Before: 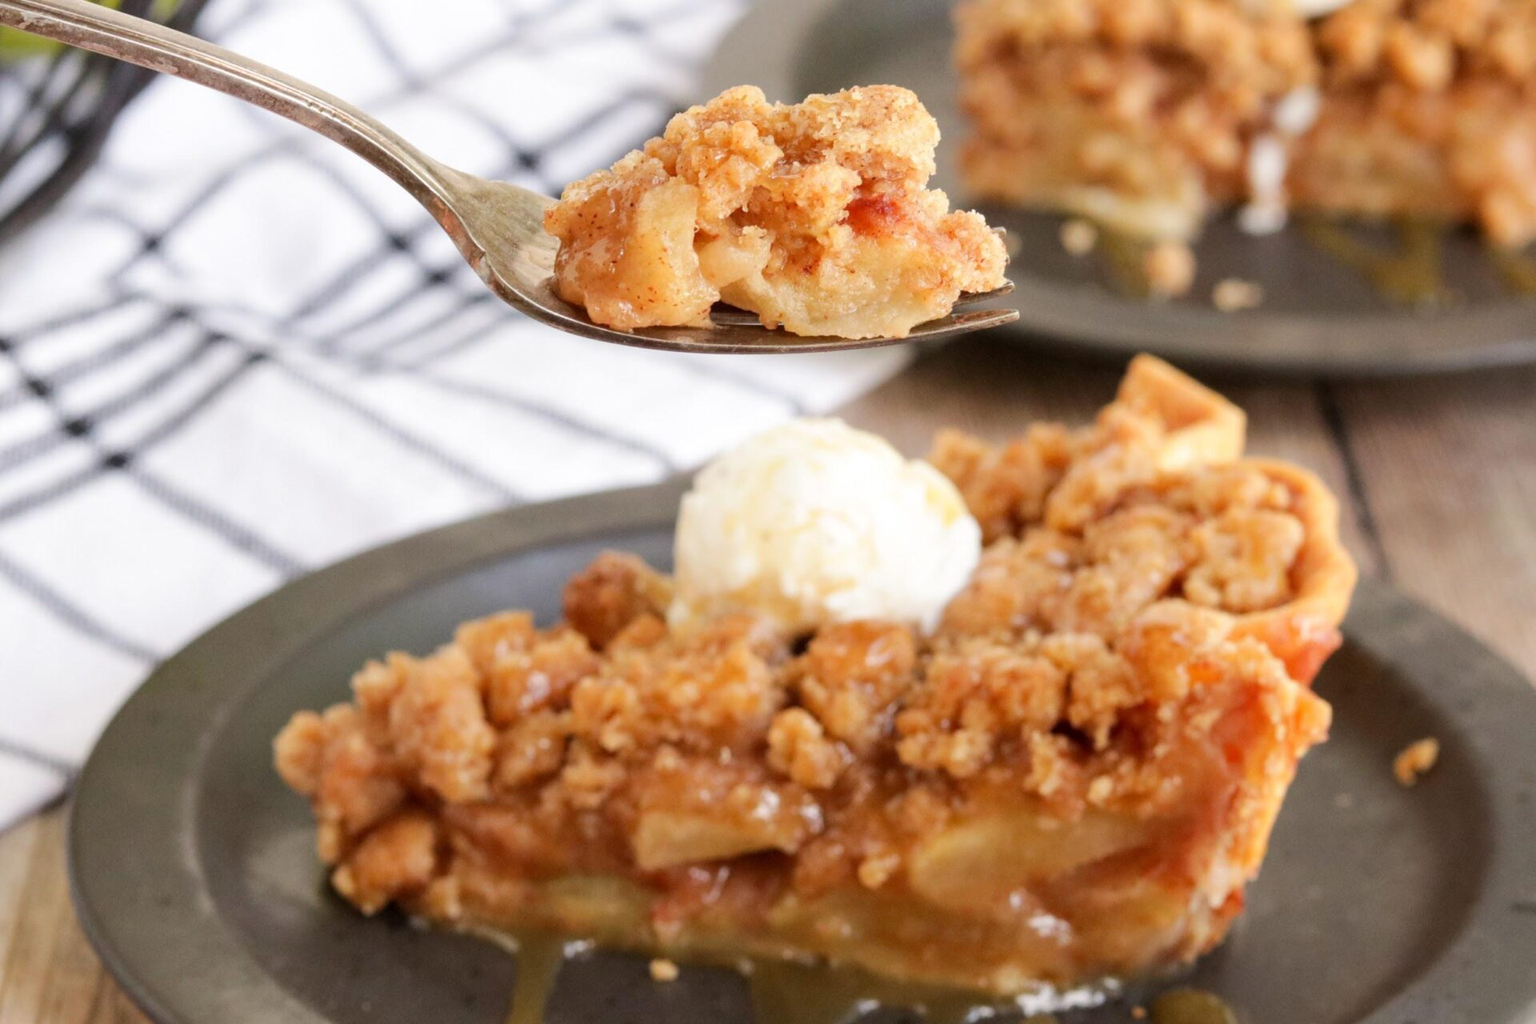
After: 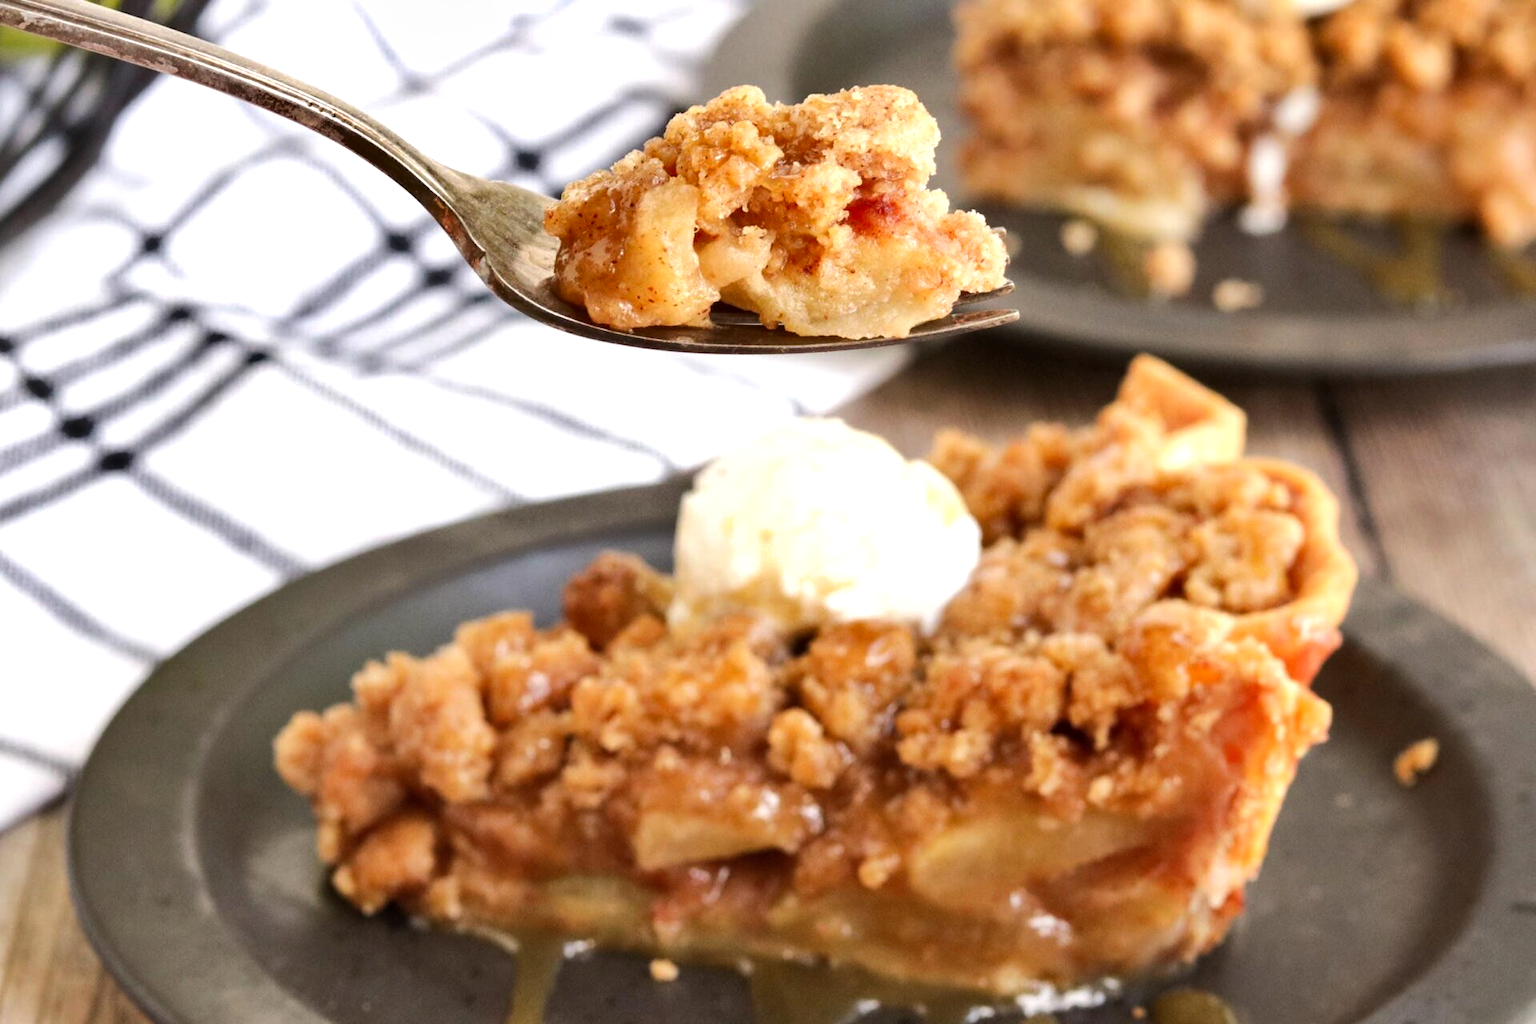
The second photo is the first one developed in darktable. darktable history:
shadows and highlights: soften with gaussian
tone equalizer: -8 EV -0.417 EV, -7 EV -0.389 EV, -6 EV -0.333 EV, -5 EV -0.222 EV, -3 EV 0.222 EV, -2 EV 0.333 EV, -1 EV 0.389 EV, +0 EV 0.417 EV, edges refinement/feathering 500, mask exposure compensation -1.57 EV, preserve details no
